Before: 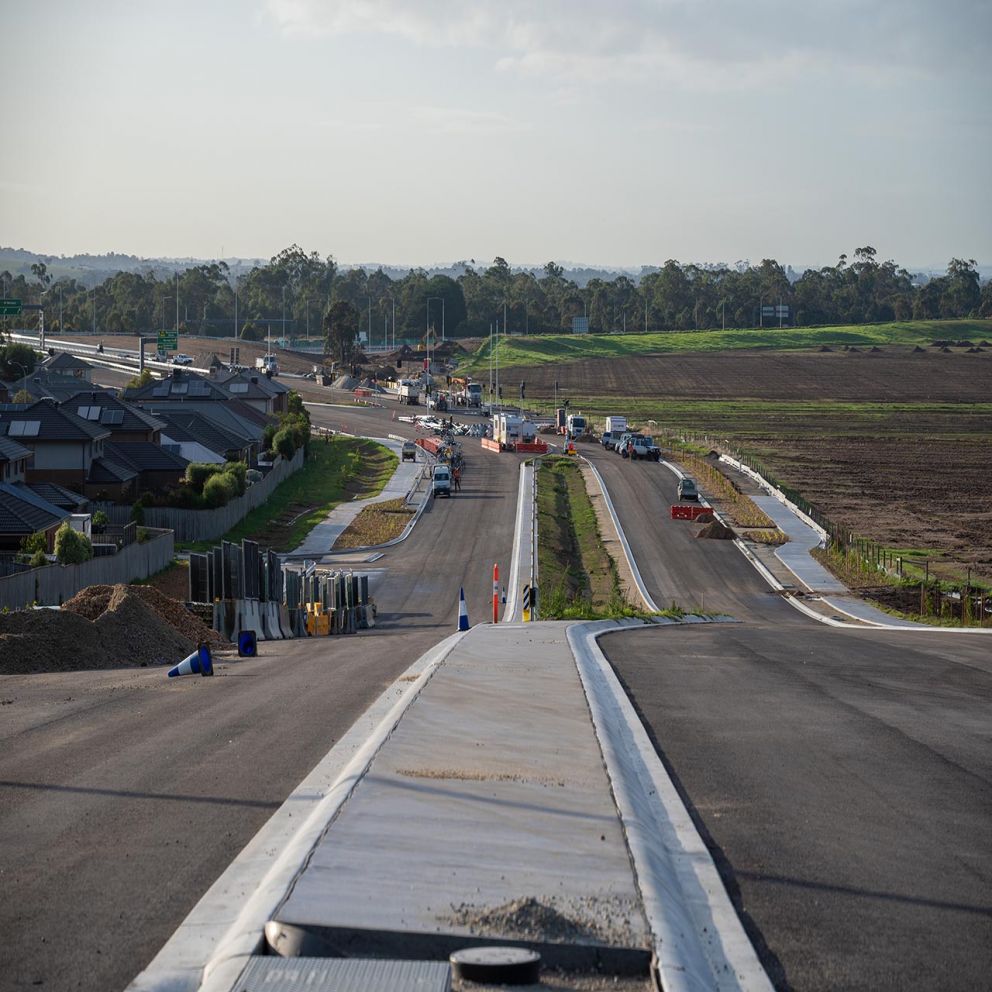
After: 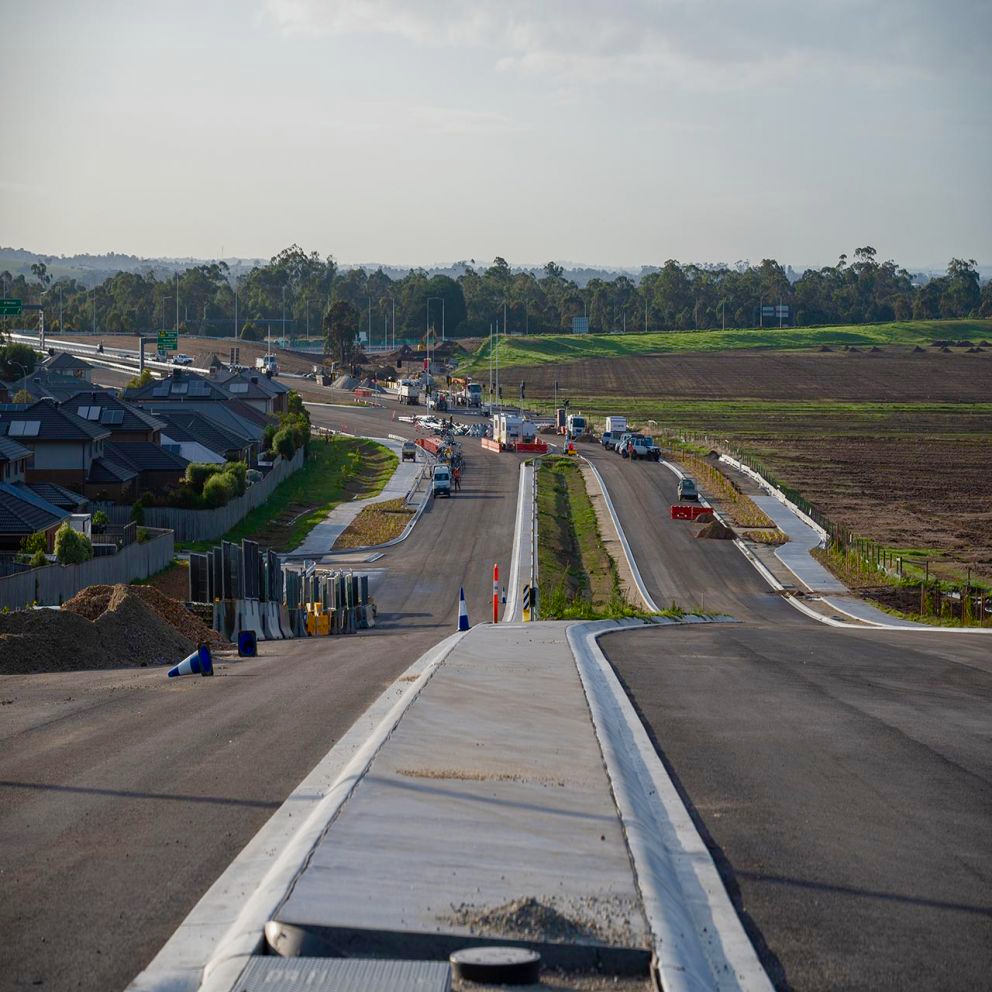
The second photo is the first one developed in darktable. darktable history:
color balance rgb: perceptual saturation grading › global saturation 20%, perceptual saturation grading › highlights -49.173%, perceptual saturation grading › shadows 24.445%, perceptual brilliance grading › global brilliance -0.704%, perceptual brilliance grading › highlights -1.477%, perceptual brilliance grading › mid-tones -0.718%, perceptual brilliance grading › shadows -0.534%, global vibrance 20%
